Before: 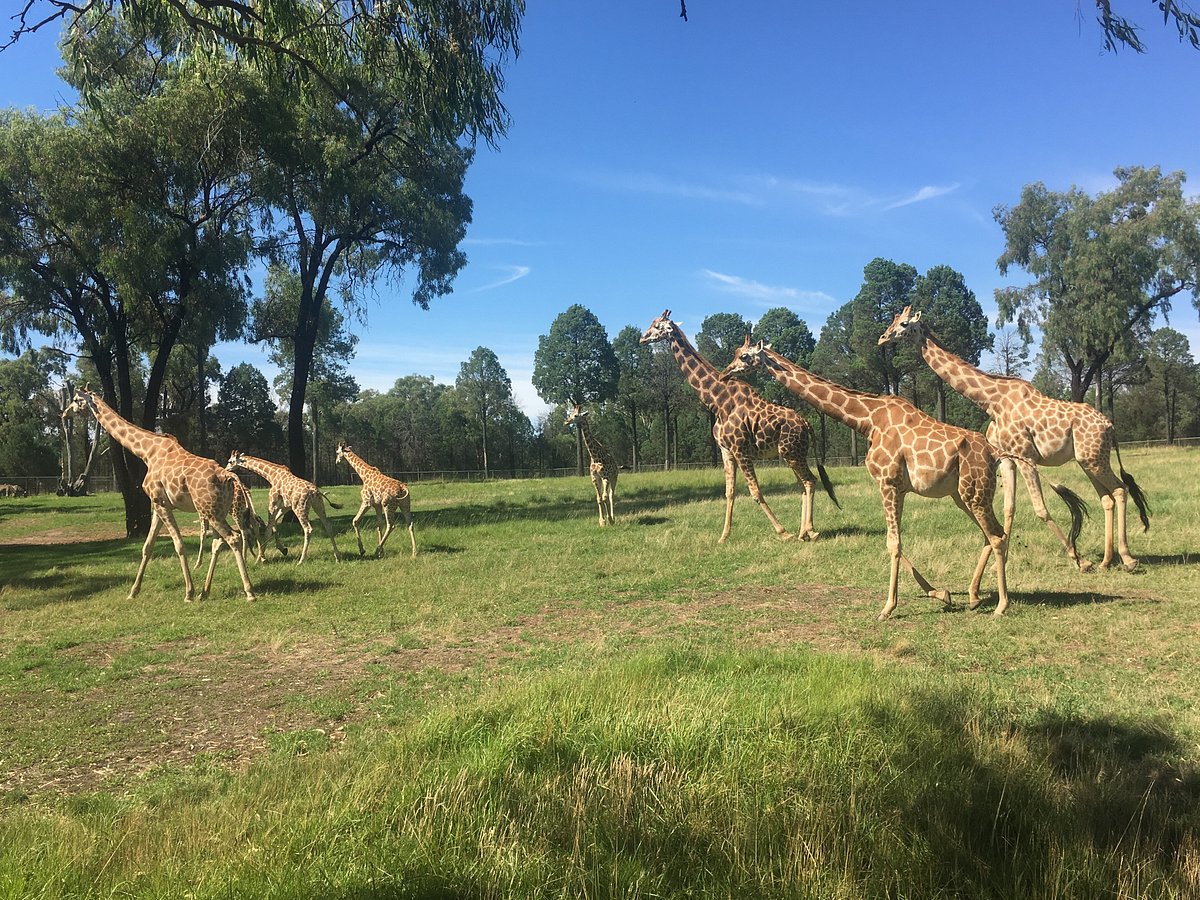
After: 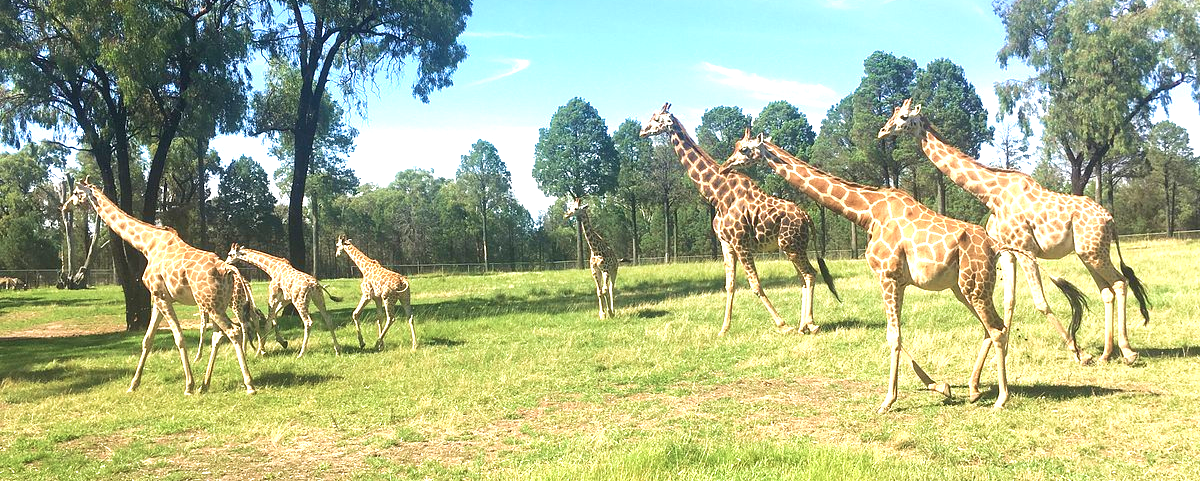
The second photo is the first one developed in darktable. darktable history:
exposure: black level correction 0, exposure 1.2 EV, compensate exposure bias true, compensate highlight preservation false
crop and rotate: top 23.043%, bottom 23.437%
velvia: on, module defaults
